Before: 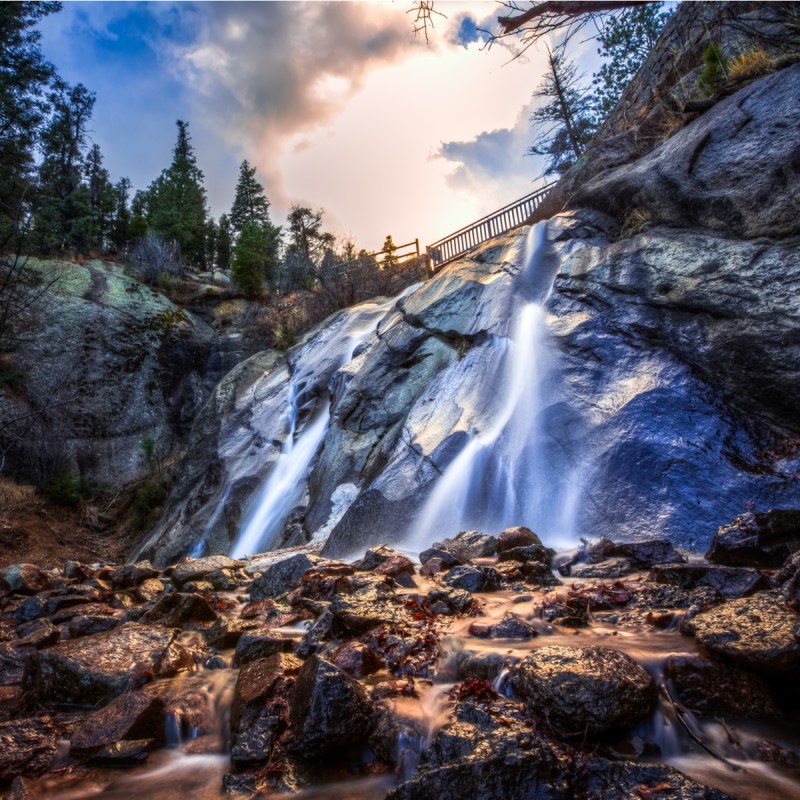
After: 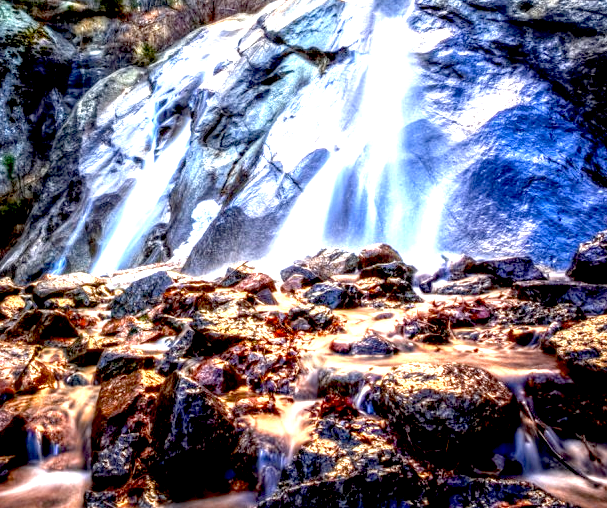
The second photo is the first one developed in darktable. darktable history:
crop and rotate: left 17.399%, top 35.403%, right 6.719%, bottom 1.032%
exposure: black level correction 0.014, exposure 1.788 EV, compensate exposure bias true, compensate highlight preservation false
local contrast: on, module defaults
